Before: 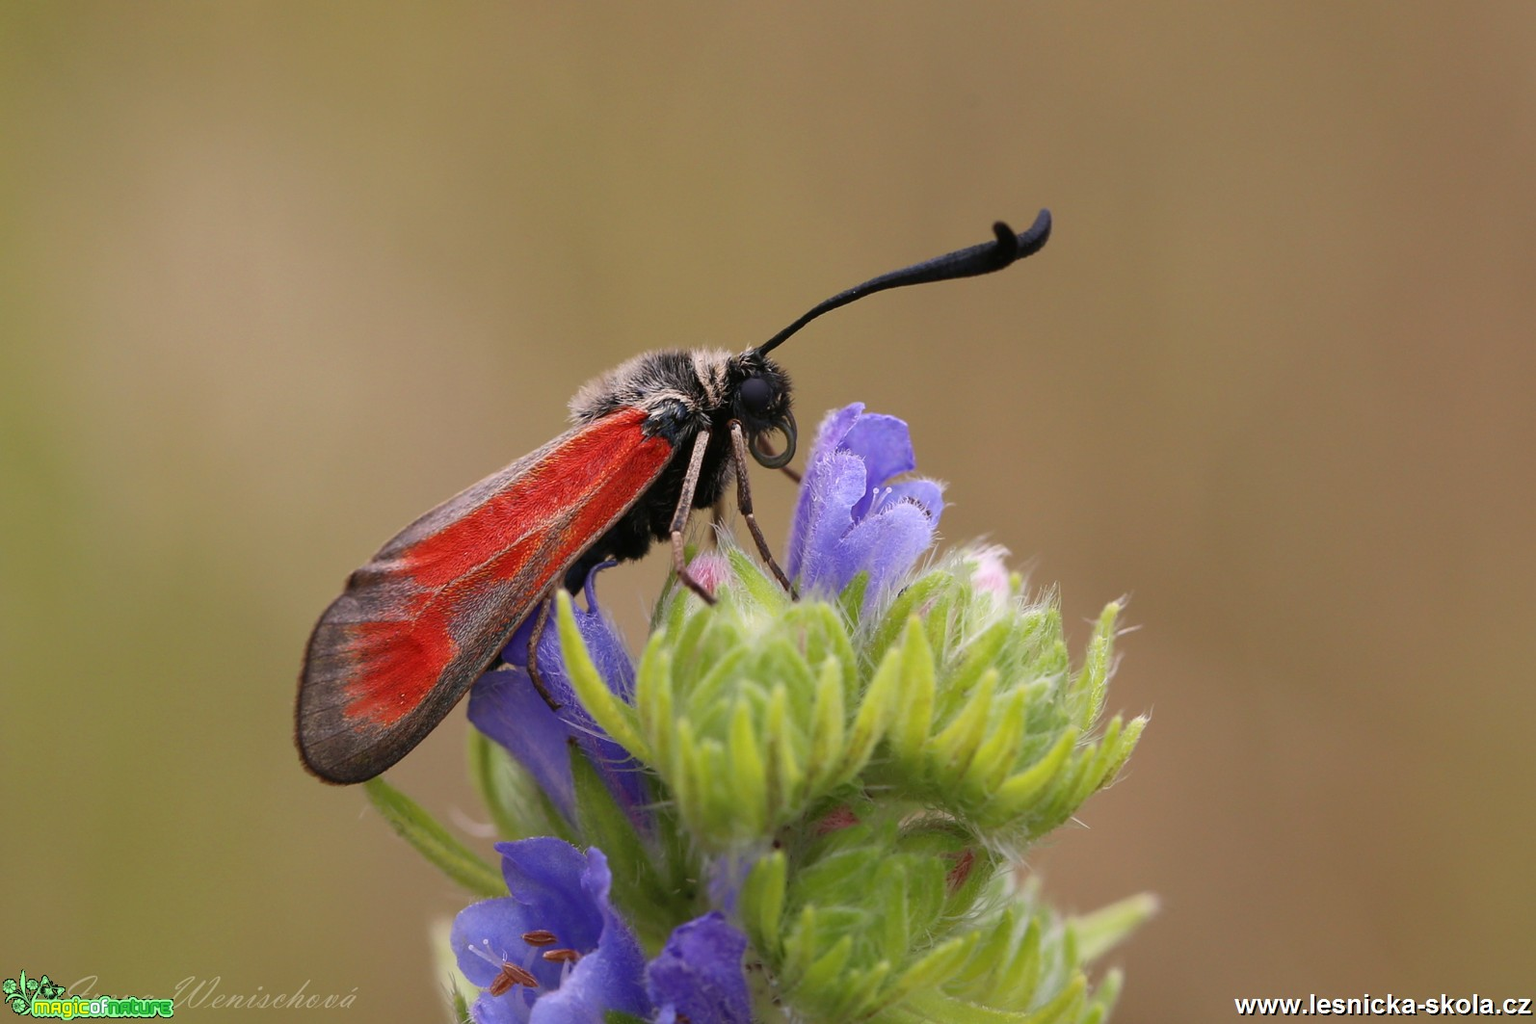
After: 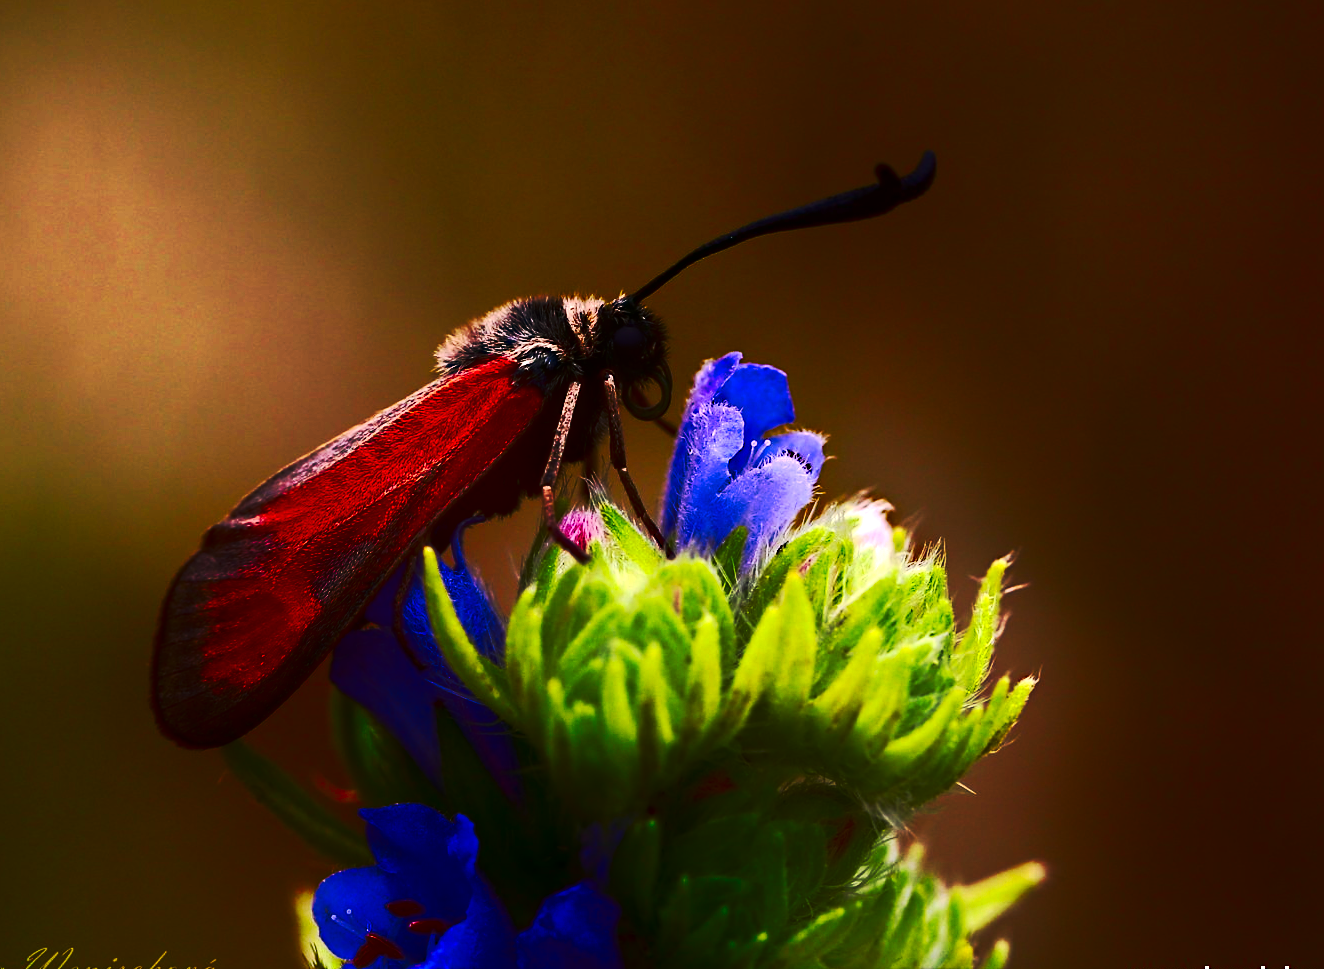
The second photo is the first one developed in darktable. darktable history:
contrast brightness saturation: contrast 0.217, brightness -0.189, saturation 0.238
base curve: curves: ch0 [(0, 0) (0.564, 0.291) (0.802, 0.731) (1, 1)], fusion 1, preserve colors none
crop: left 9.769%, top 6.268%, right 7.115%, bottom 2.555%
shadows and highlights: shadows -89.4, highlights 88.13, soften with gaussian
